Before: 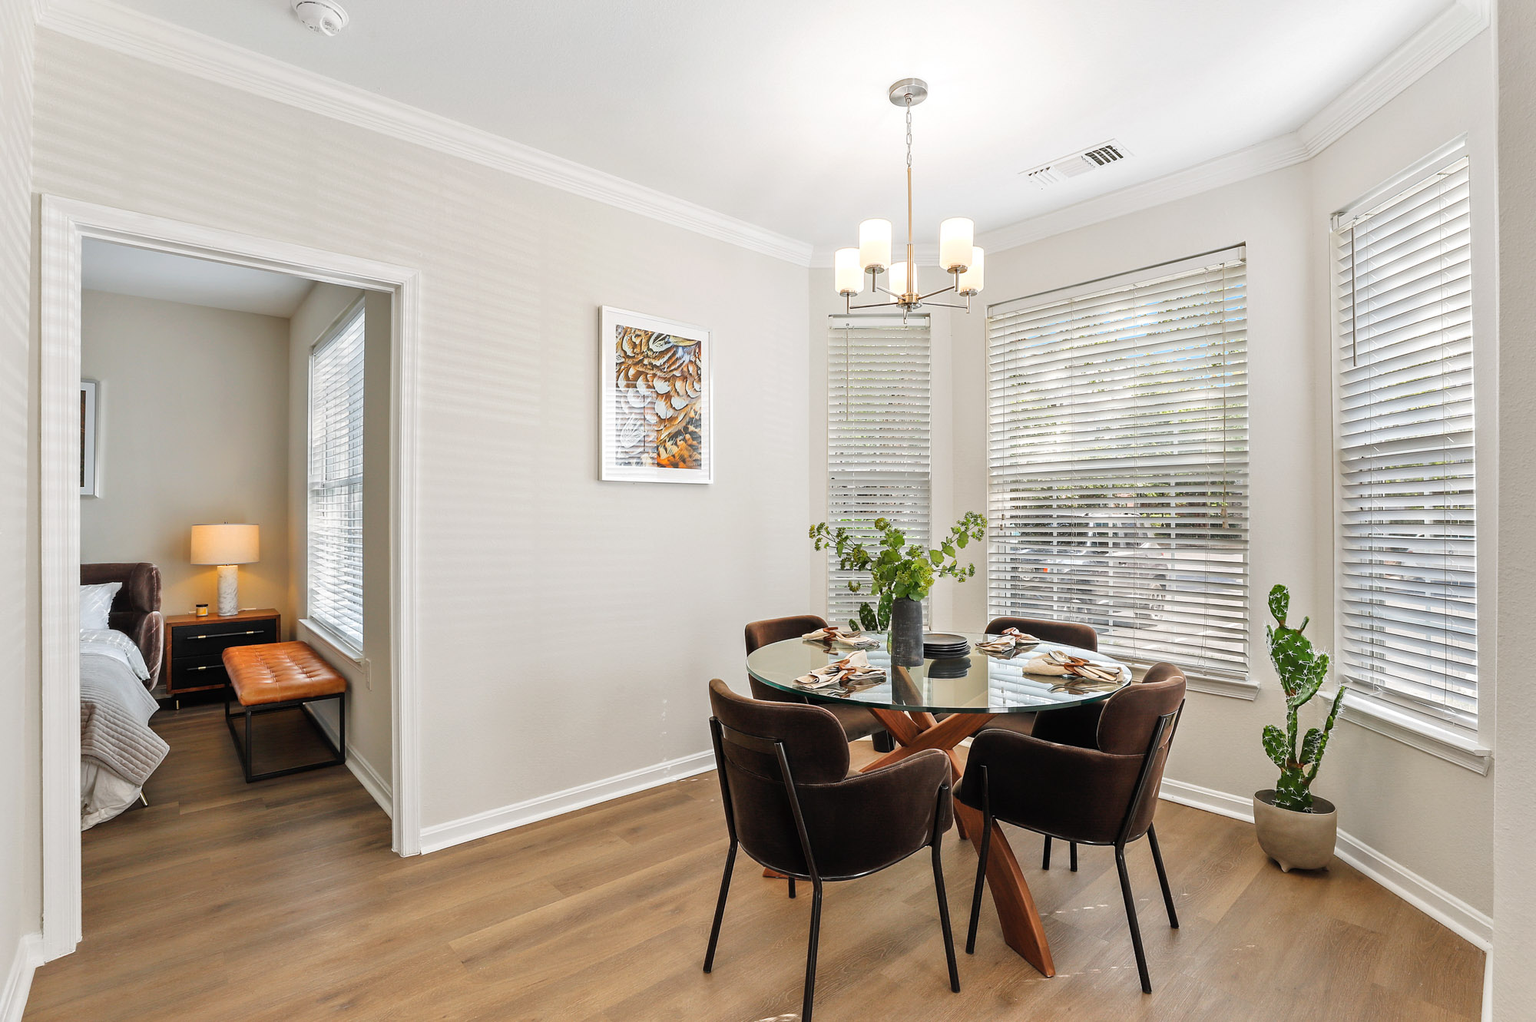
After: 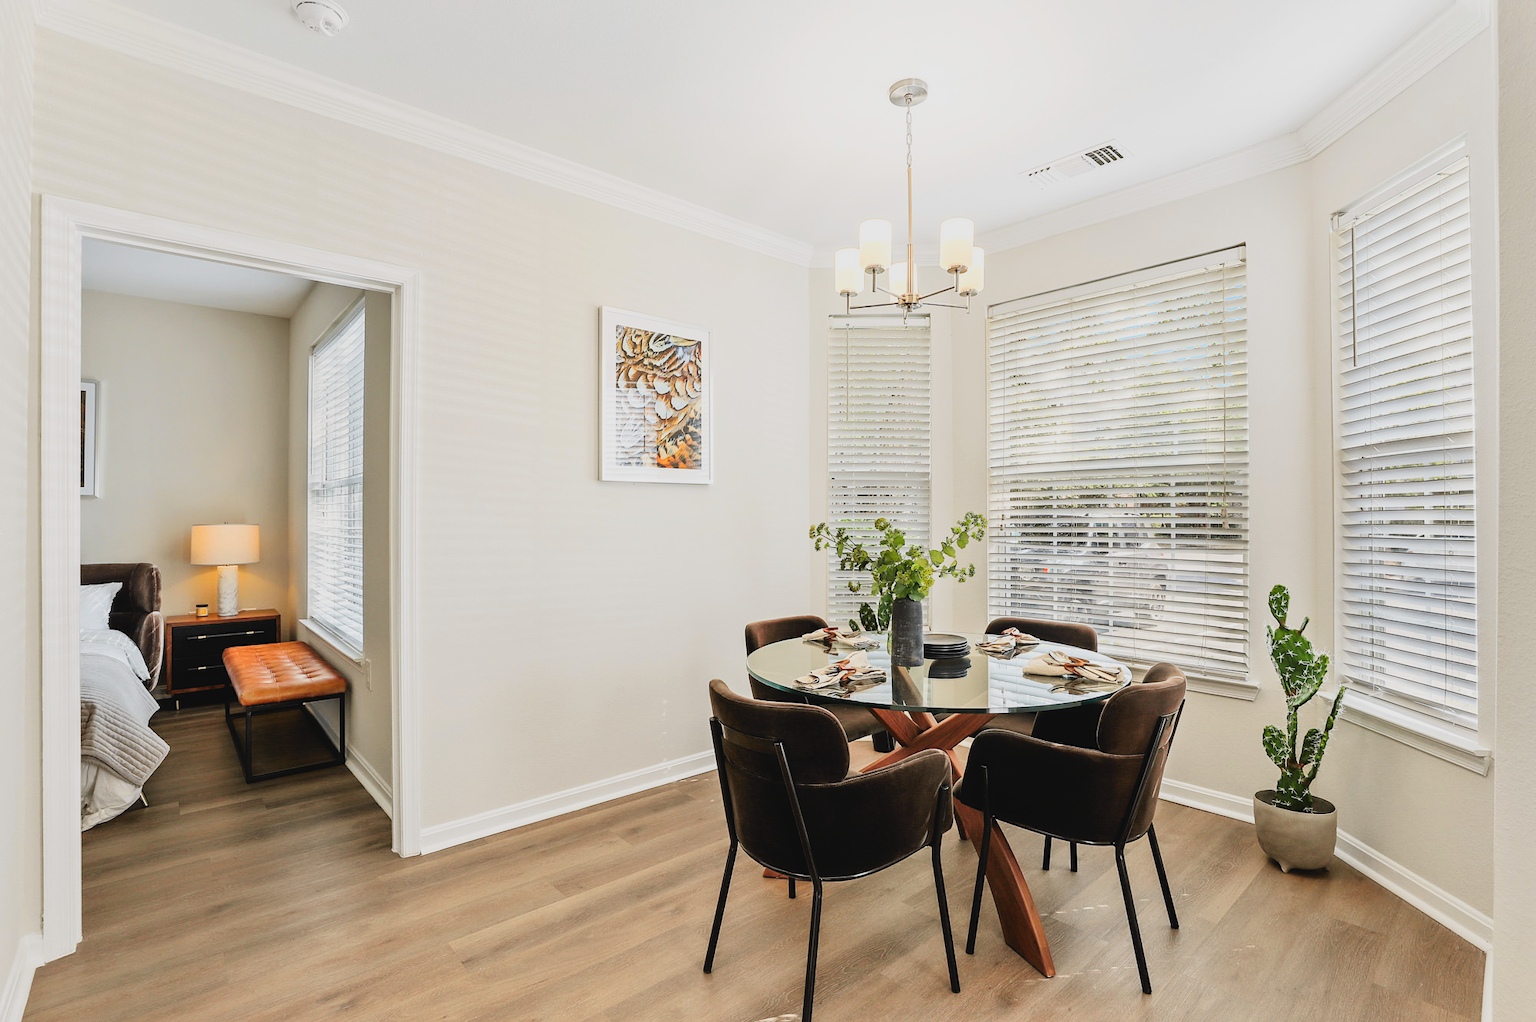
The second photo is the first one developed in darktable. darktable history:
tone curve: curves: ch0 [(0, 0.038) (0.193, 0.212) (0.461, 0.502) (0.634, 0.709) (0.852, 0.89) (1, 0.967)]; ch1 [(0, 0) (0.35, 0.356) (0.45, 0.453) (0.504, 0.503) (0.532, 0.524) (0.558, 0.555) (0.735, 0.762) (1, 1)]; ch2 [(0, 0) (0.281, 0.266) (0.456, 0.469) (0.5, 0.5) (0.533, 0.545) (0.606, 0.598) (0.646, 0.654) (1, 1)], color space Lab, independent channels, preserve colors none
filmic rgb: black relative exposure -8.15 EV, white relative exposure 3.76 EV, hardness 4.46
